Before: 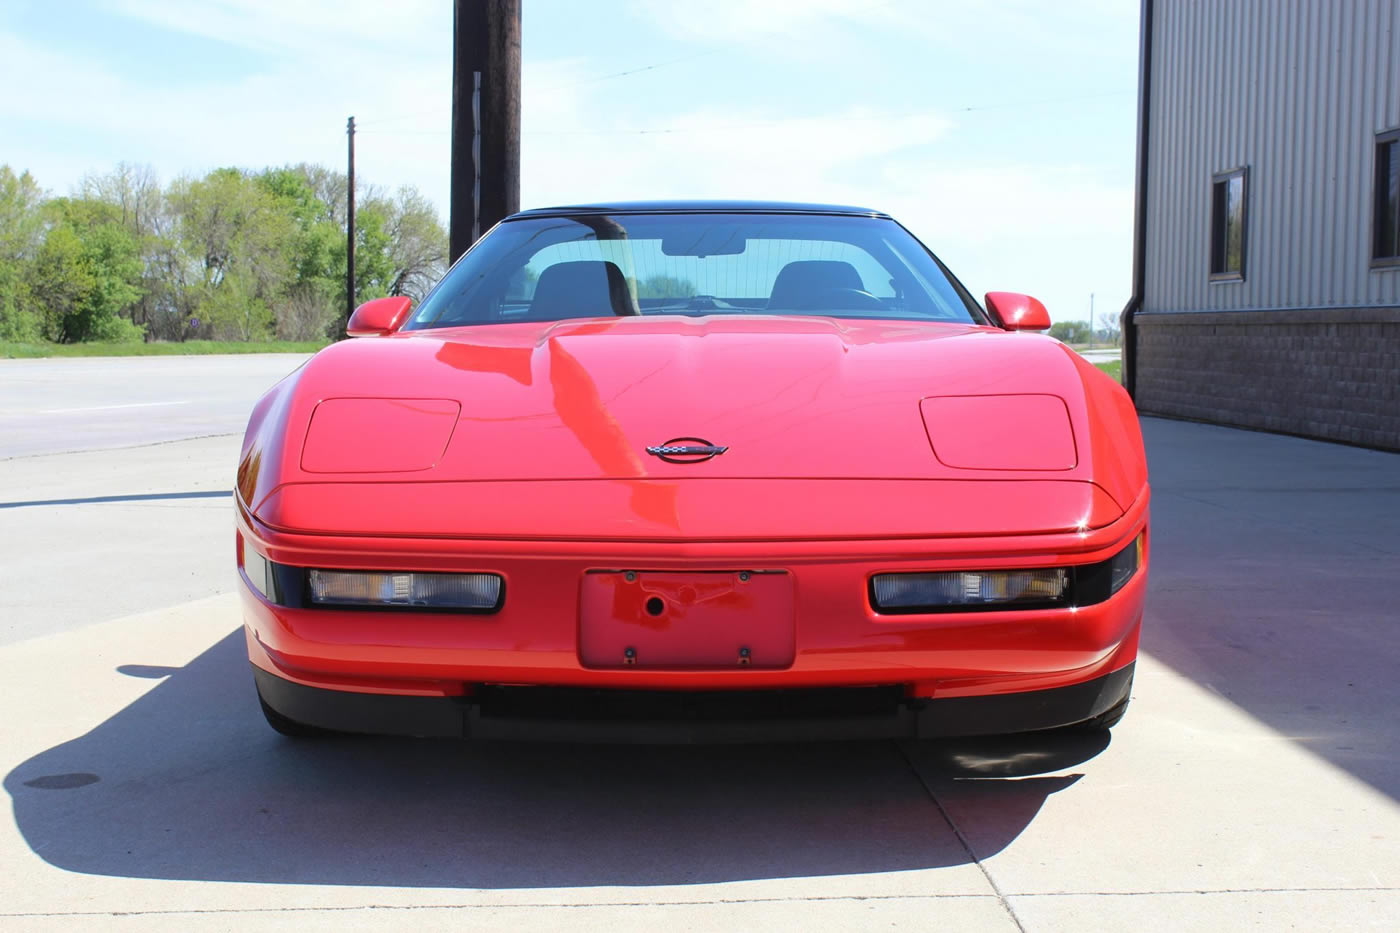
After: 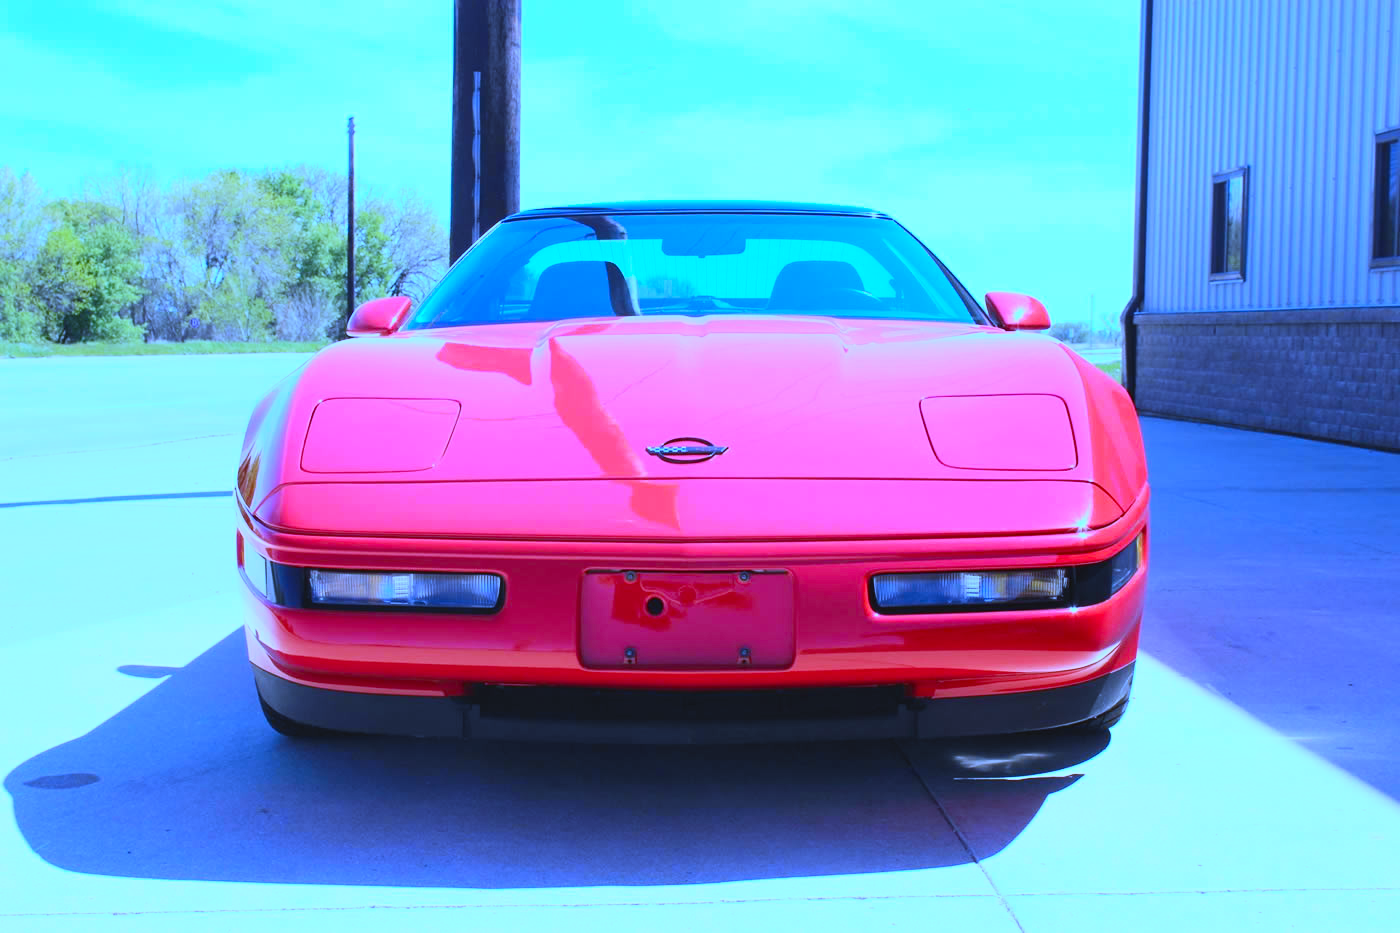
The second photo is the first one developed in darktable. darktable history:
contrast brightness saturation: contrast 0.24, brightness 0.26, saturation 0.39
white balance: red 0.766, blue 1.537
